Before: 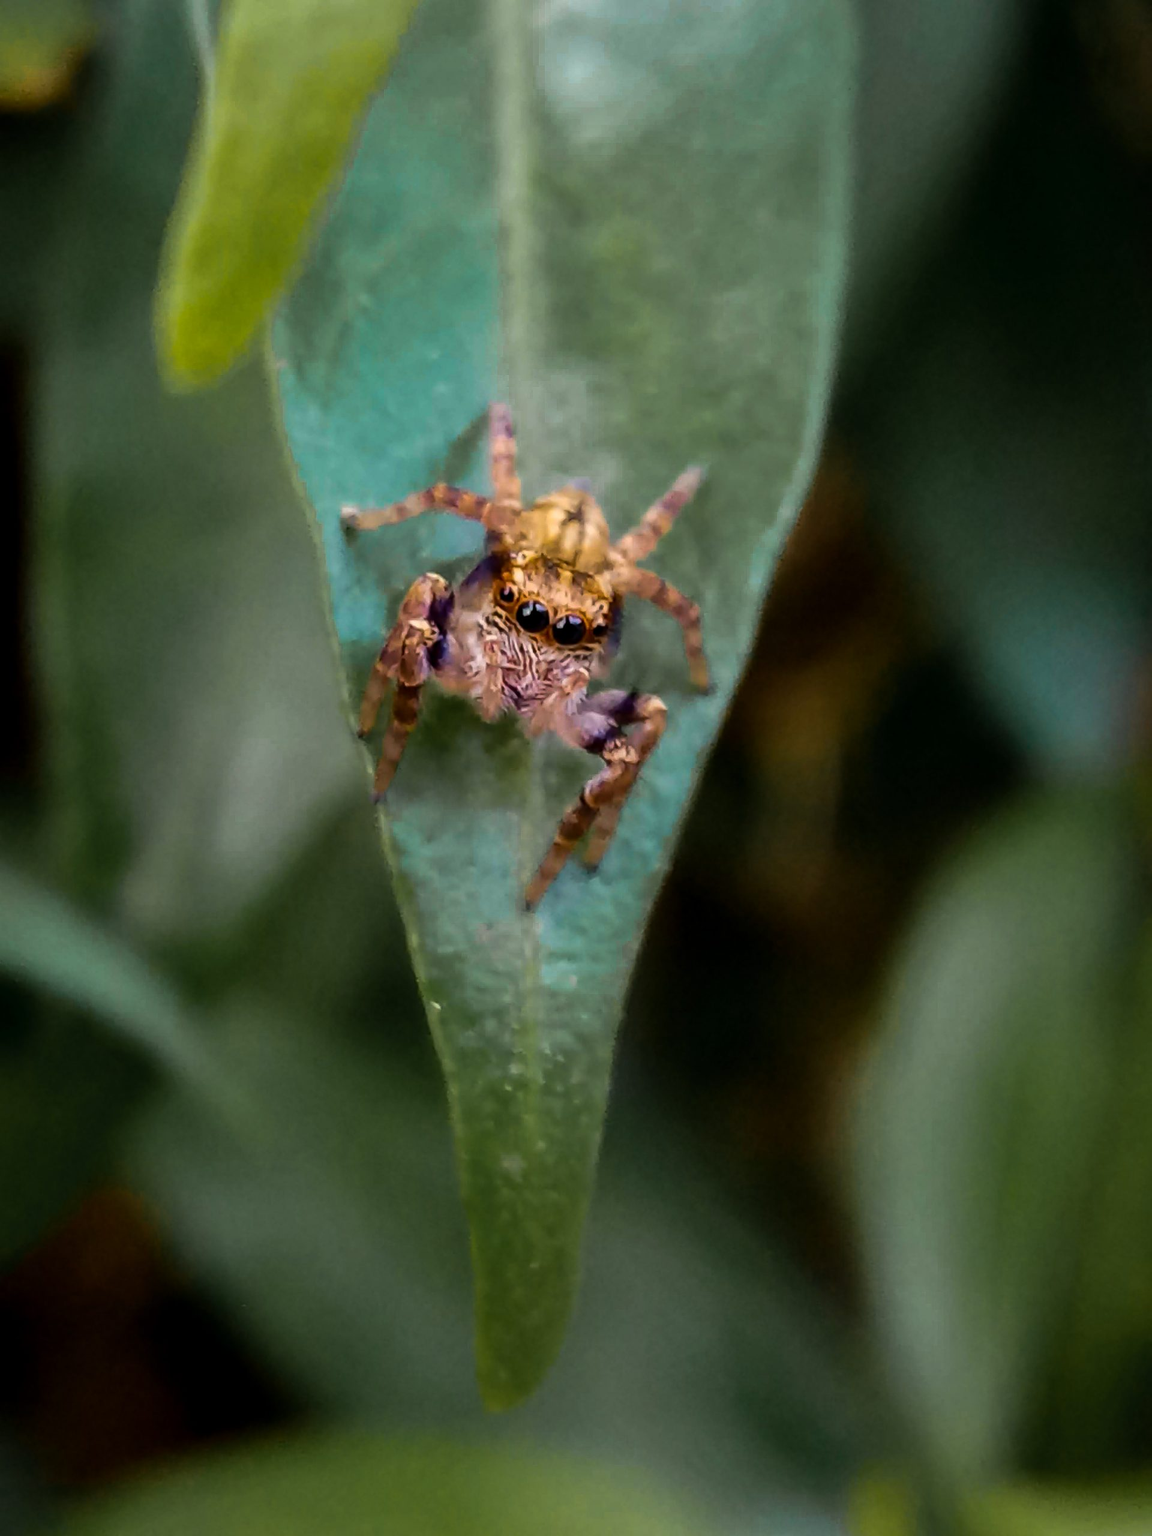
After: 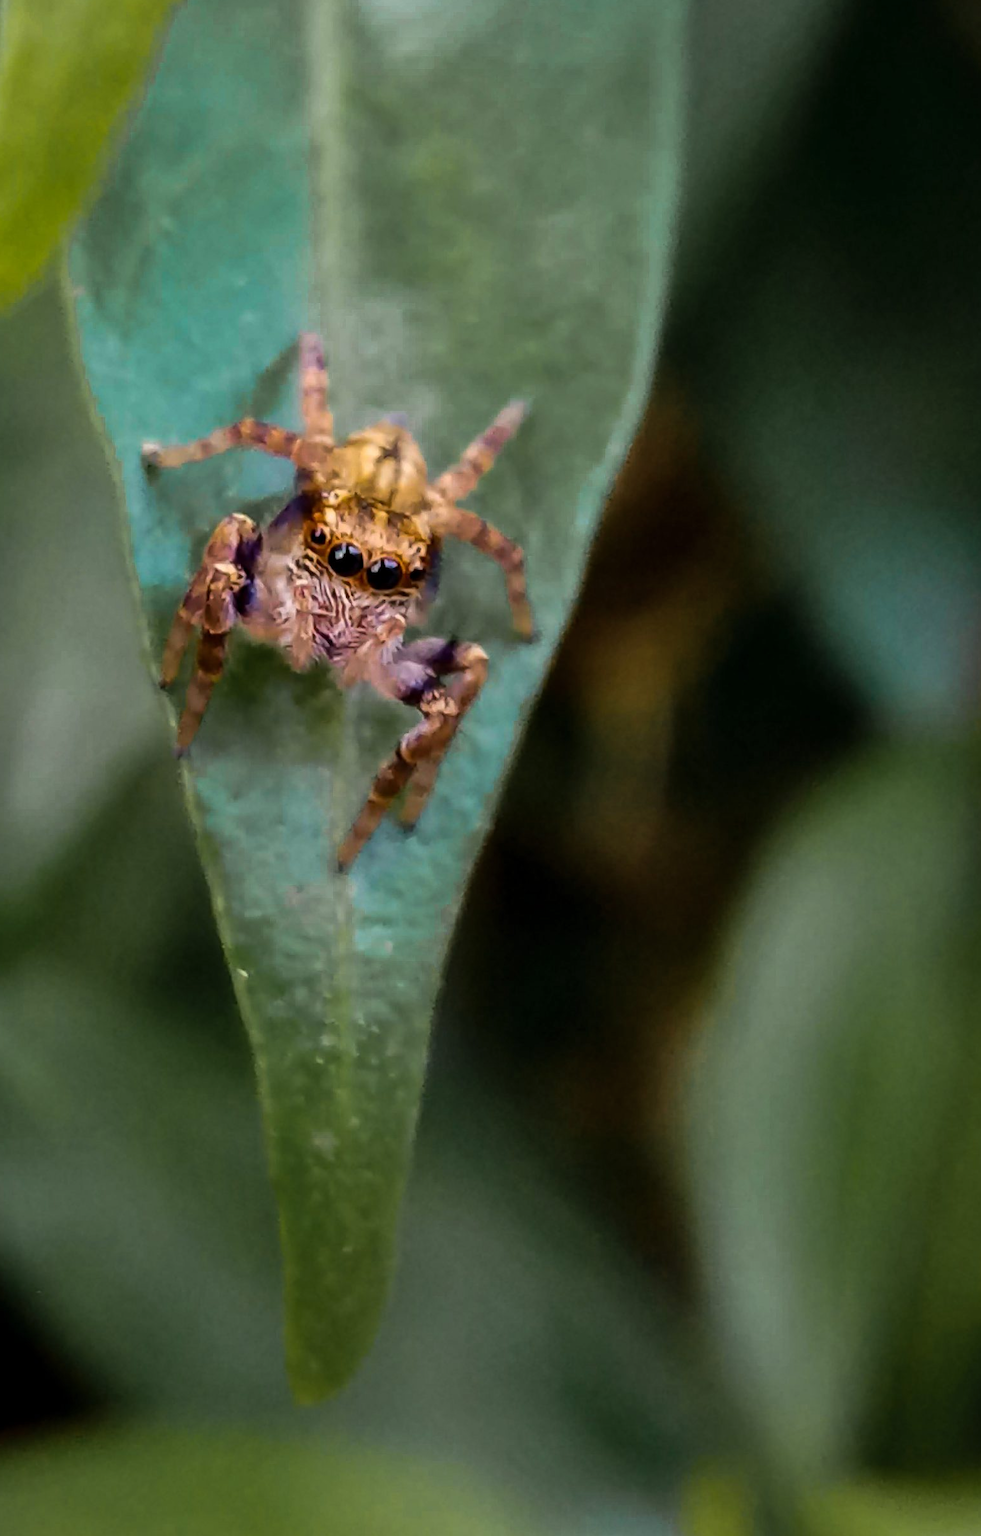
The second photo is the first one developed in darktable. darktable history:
crop and rotate: left 18.029%, top 5.869%, right 1.793%
shadows and highlights: shadows 29.39, highlights -29.57, low approximation 0.01, soften with gaussian
